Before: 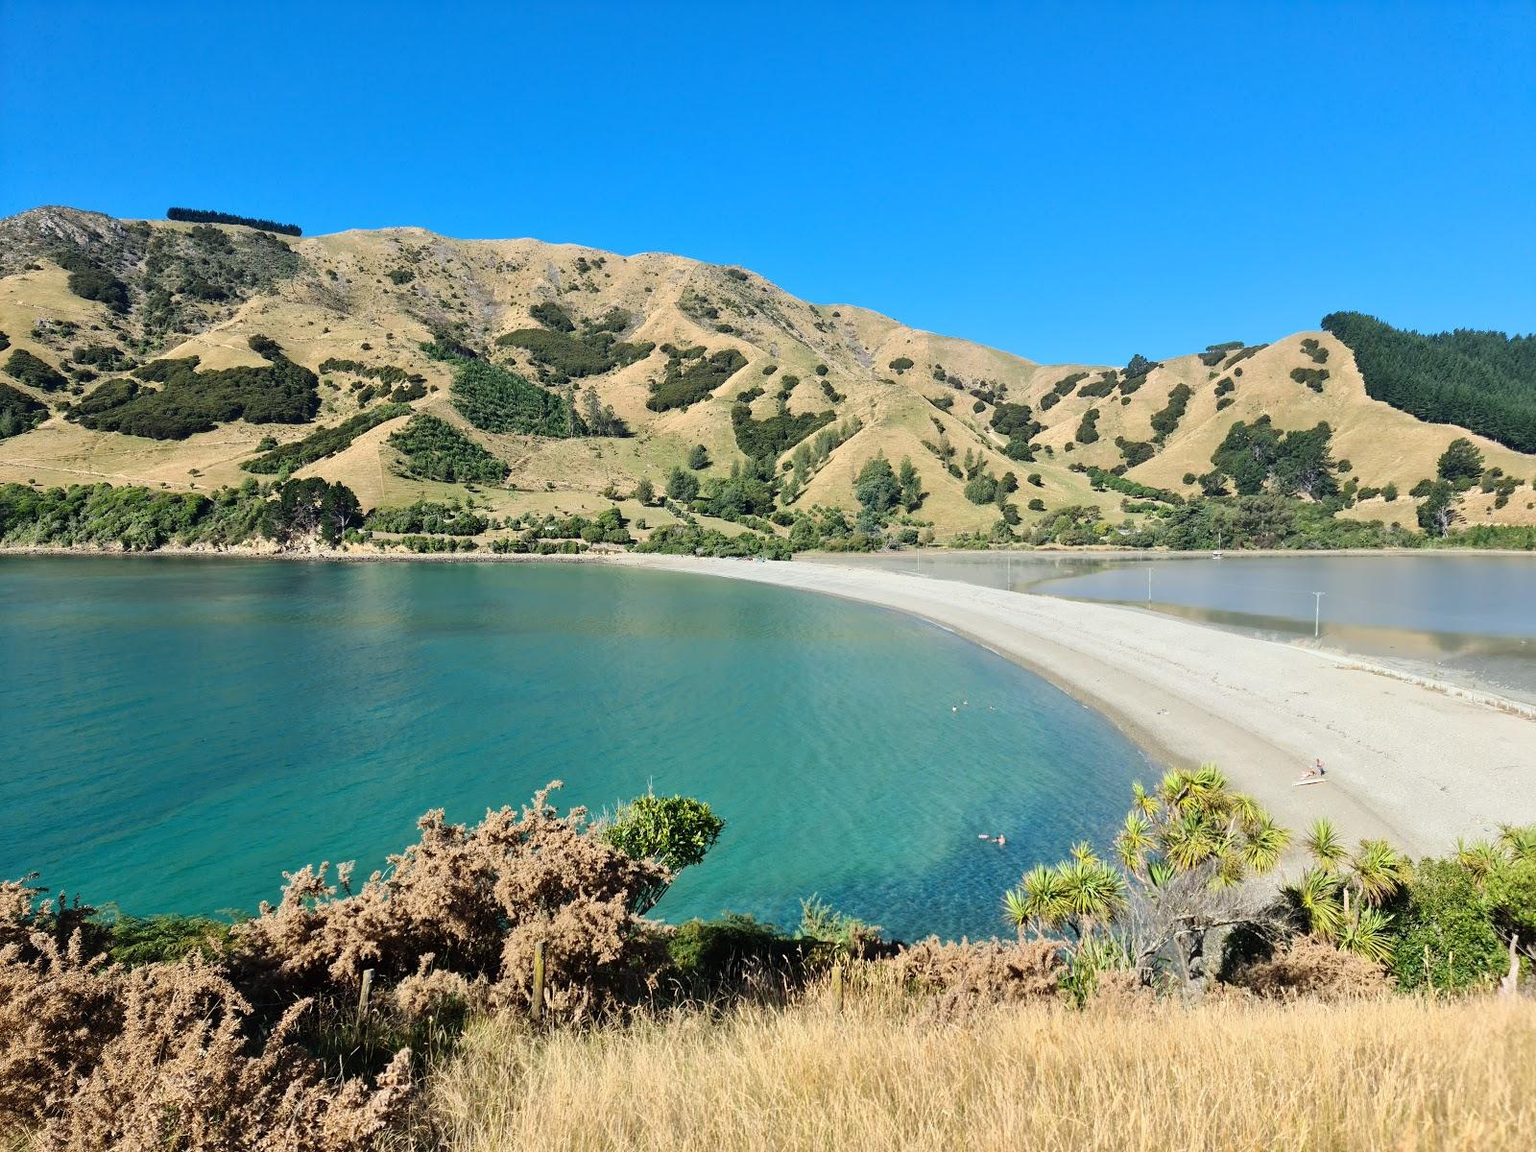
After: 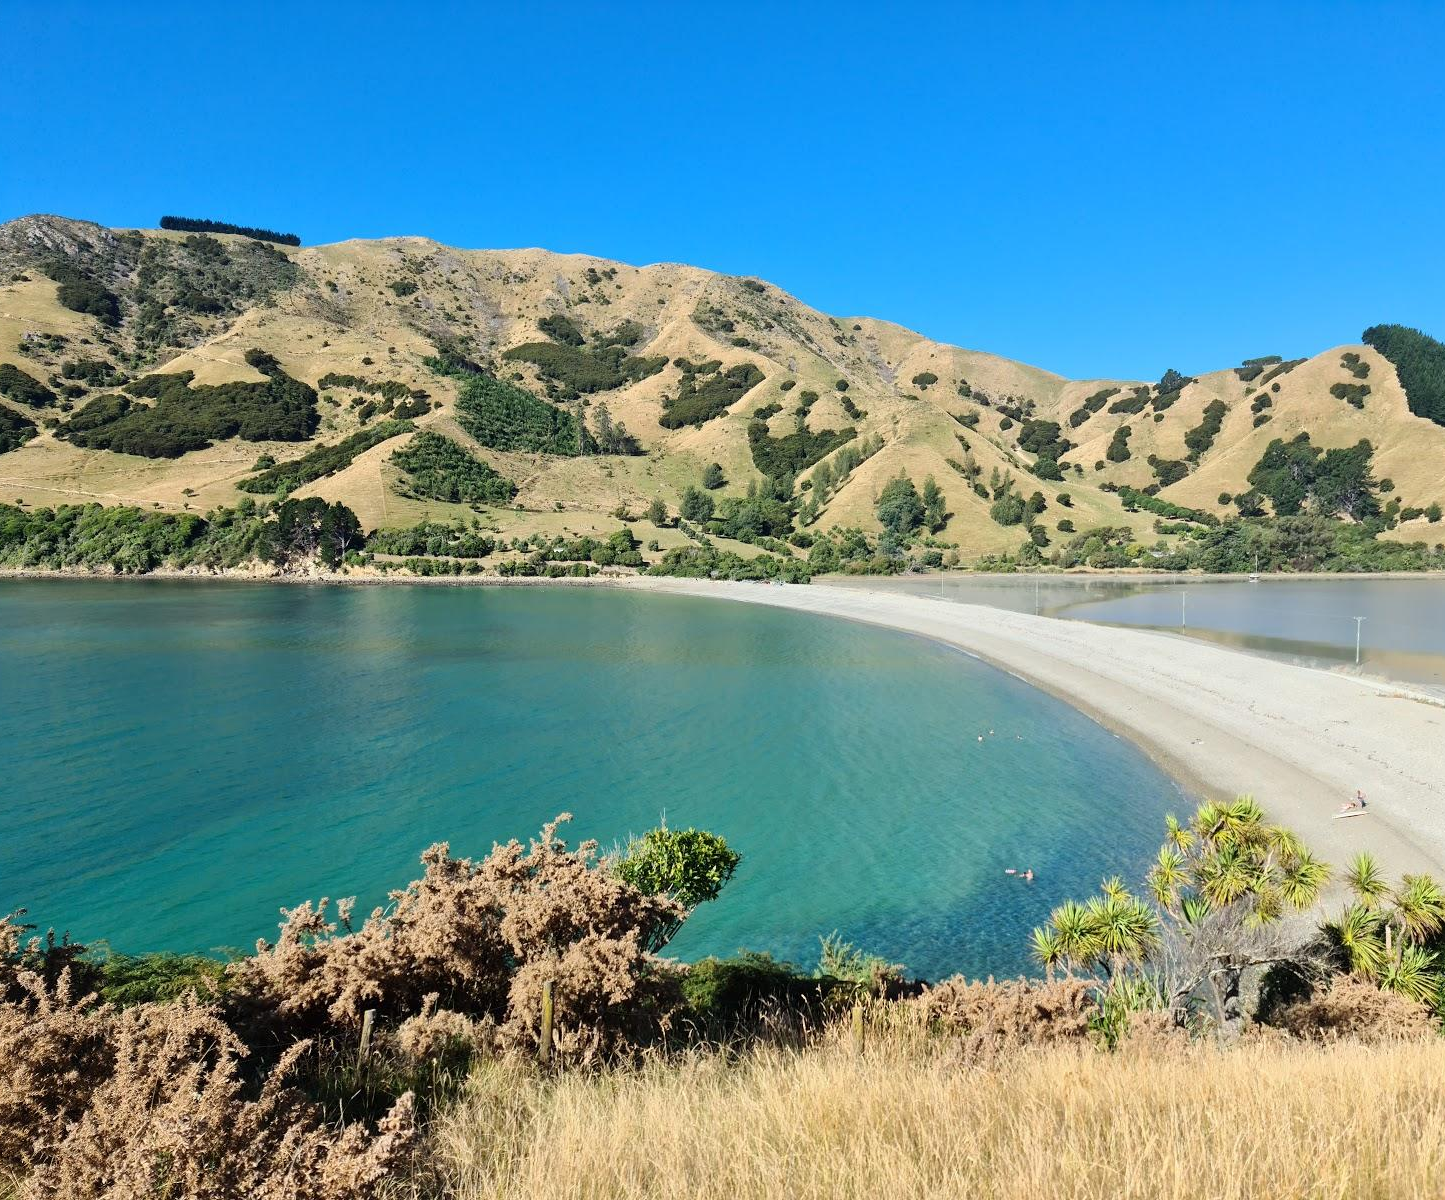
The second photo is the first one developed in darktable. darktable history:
crop and rotate: left 0.926%, right 8.76%
